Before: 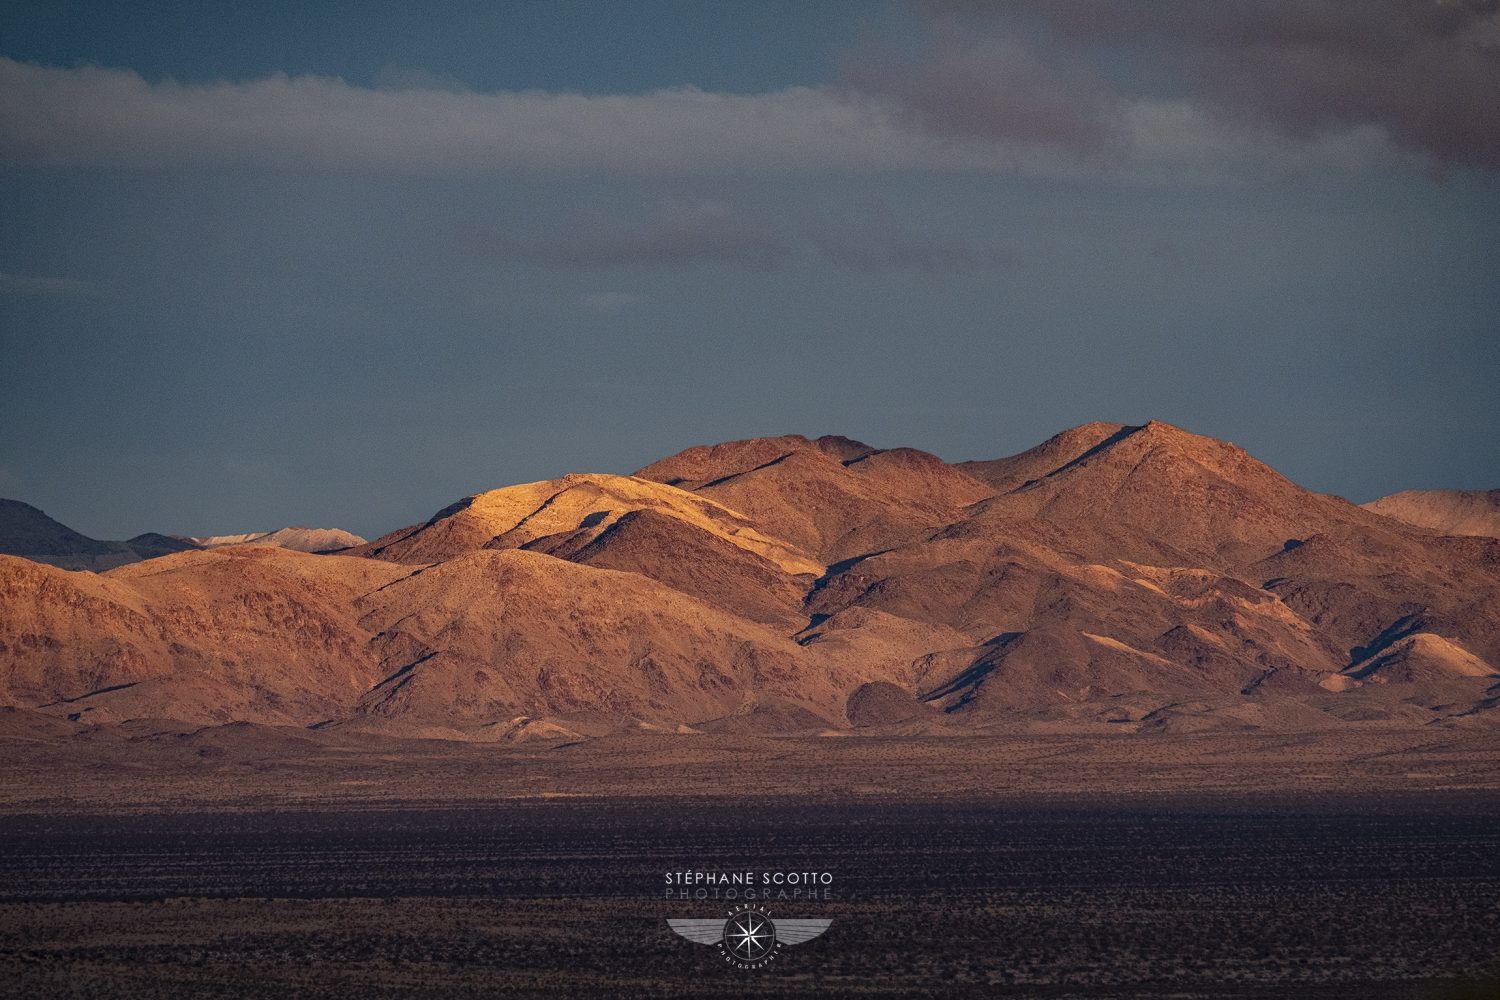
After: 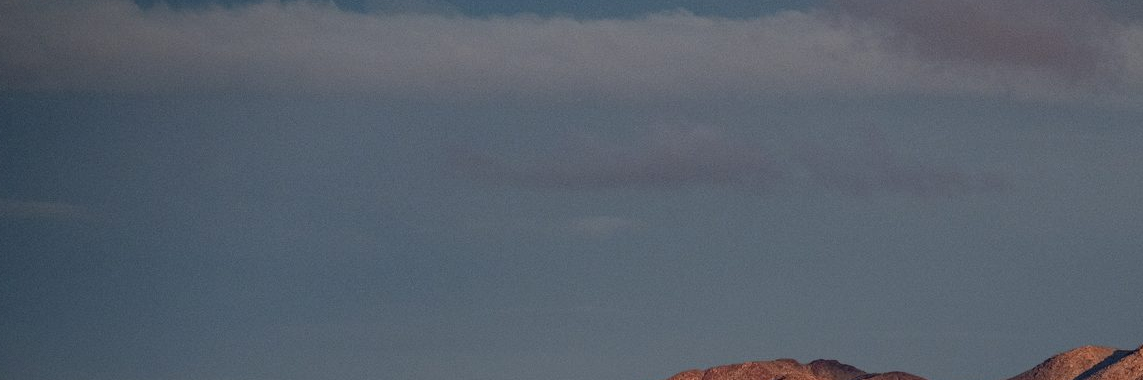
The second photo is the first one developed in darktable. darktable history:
crop: left 0.579%, top 7.627%, right 23.167%, bottom 54.275%
vignetting: fall-off start 100%, brightness -0.406, saturation -0.3, width/height ratio 1.324, dithering 8-bit output, unbound false
